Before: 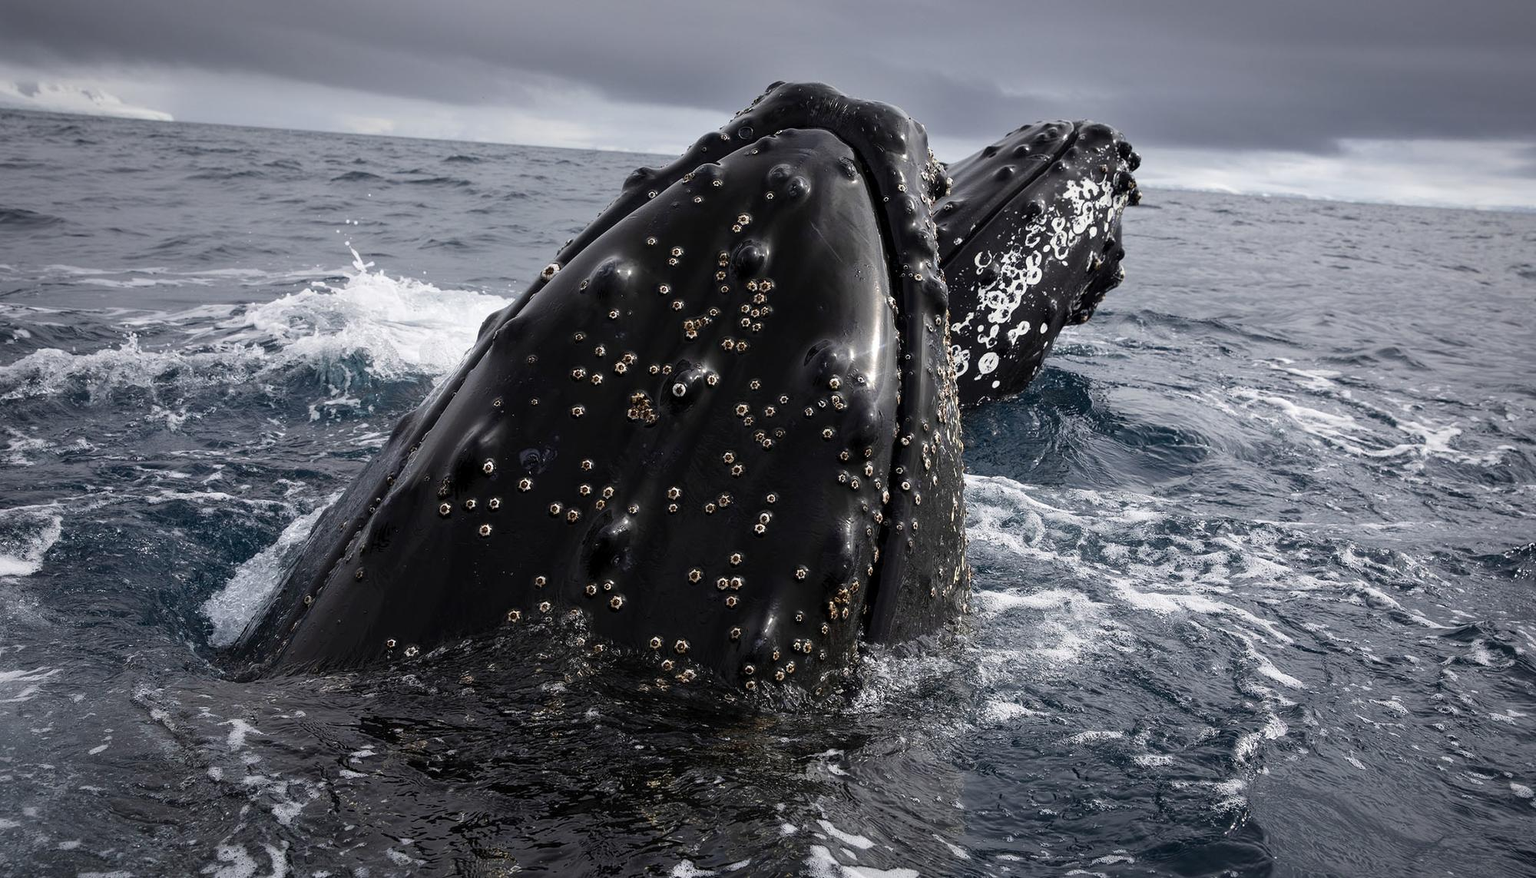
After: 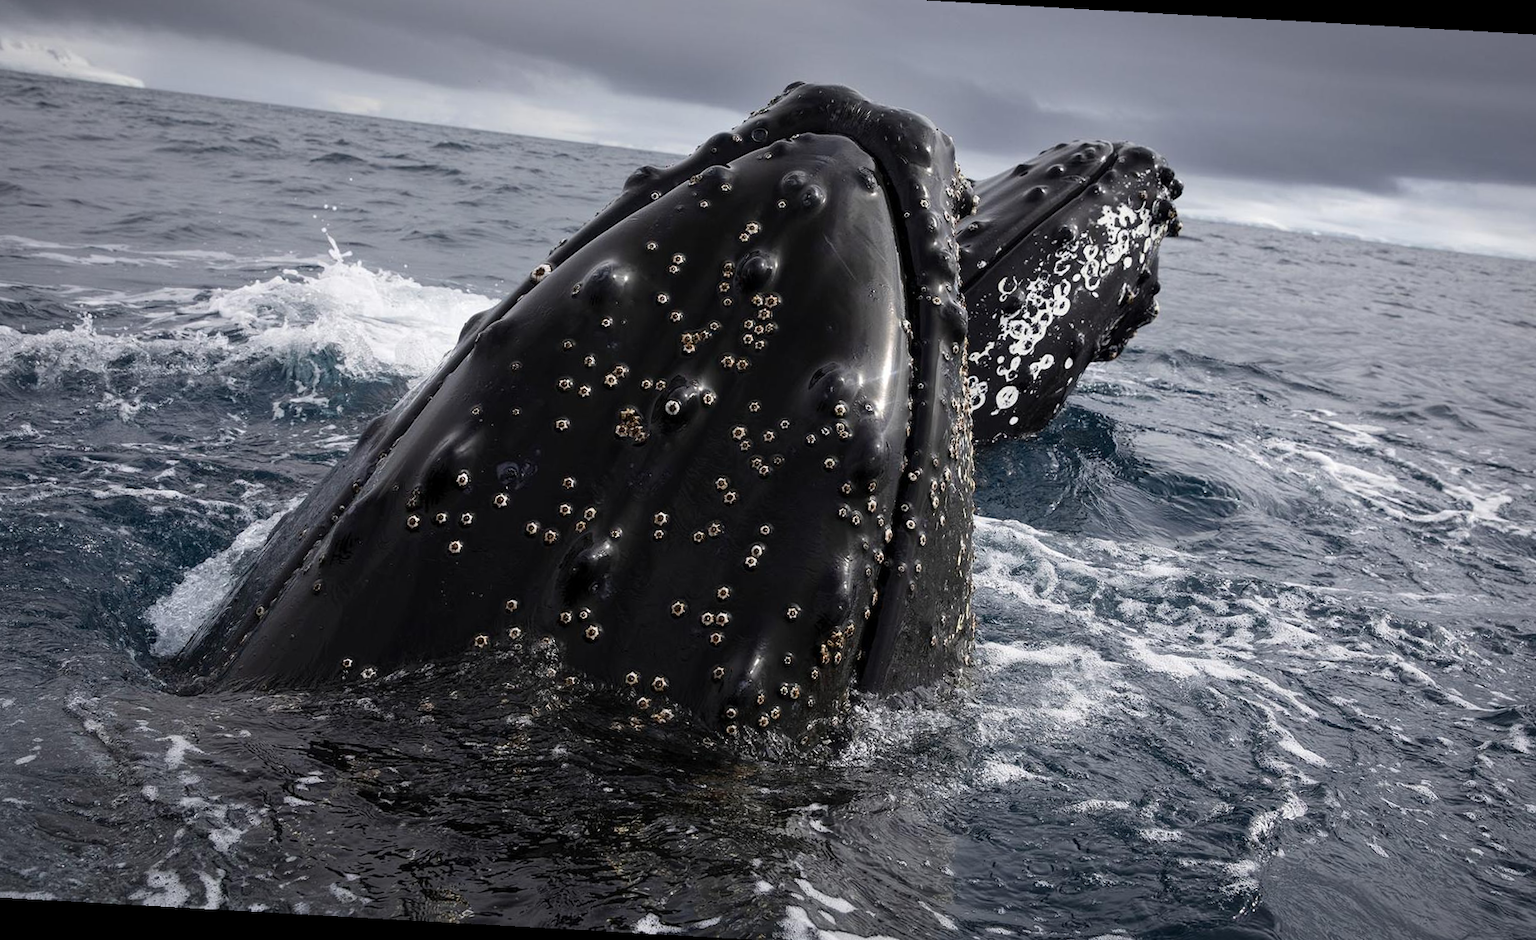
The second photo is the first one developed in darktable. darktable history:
crop and rotate: angle -3.2°, left 5.209%, top 5.164%, right 4.771%, bottom 4.151%
